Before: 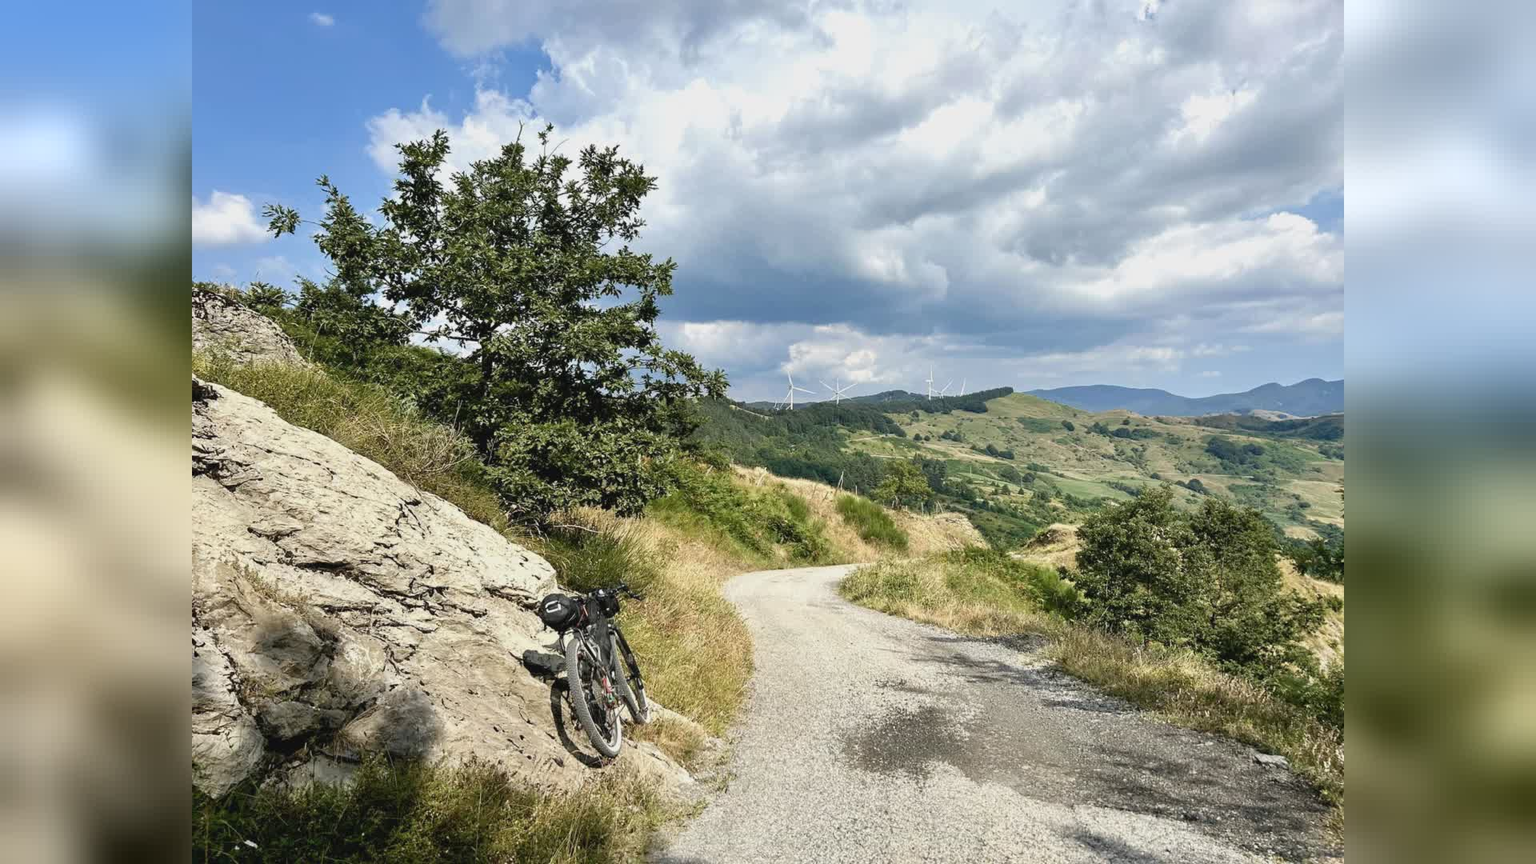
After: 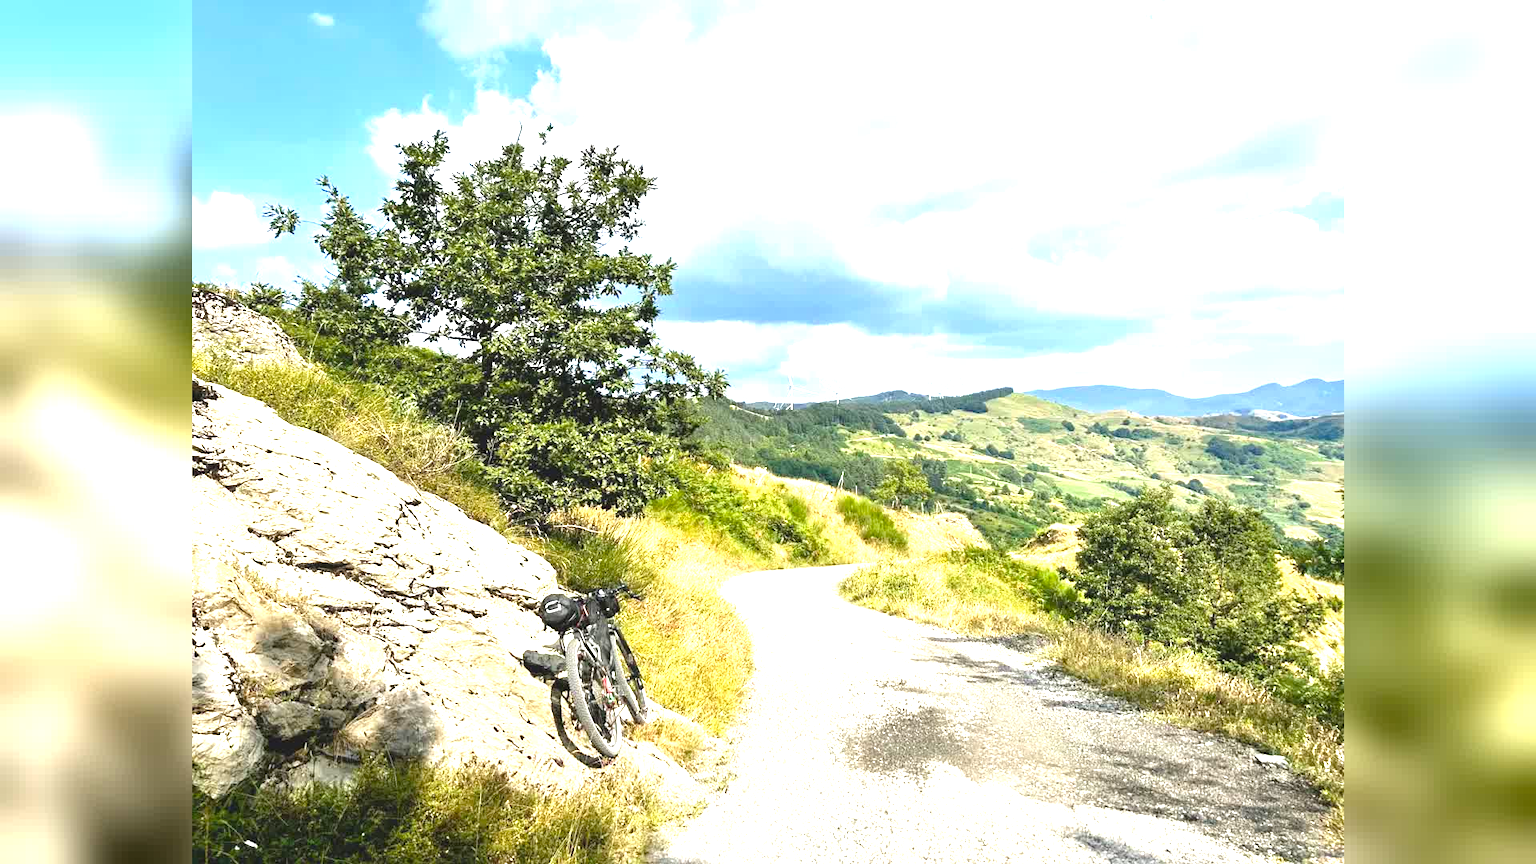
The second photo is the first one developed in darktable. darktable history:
exposure: black level correction 0, exposure 1.519 EV, compensate exposure bias true, compensate highlight preservation false
color balance rgb: perceptual saturation grading › global saturation 25.851%
